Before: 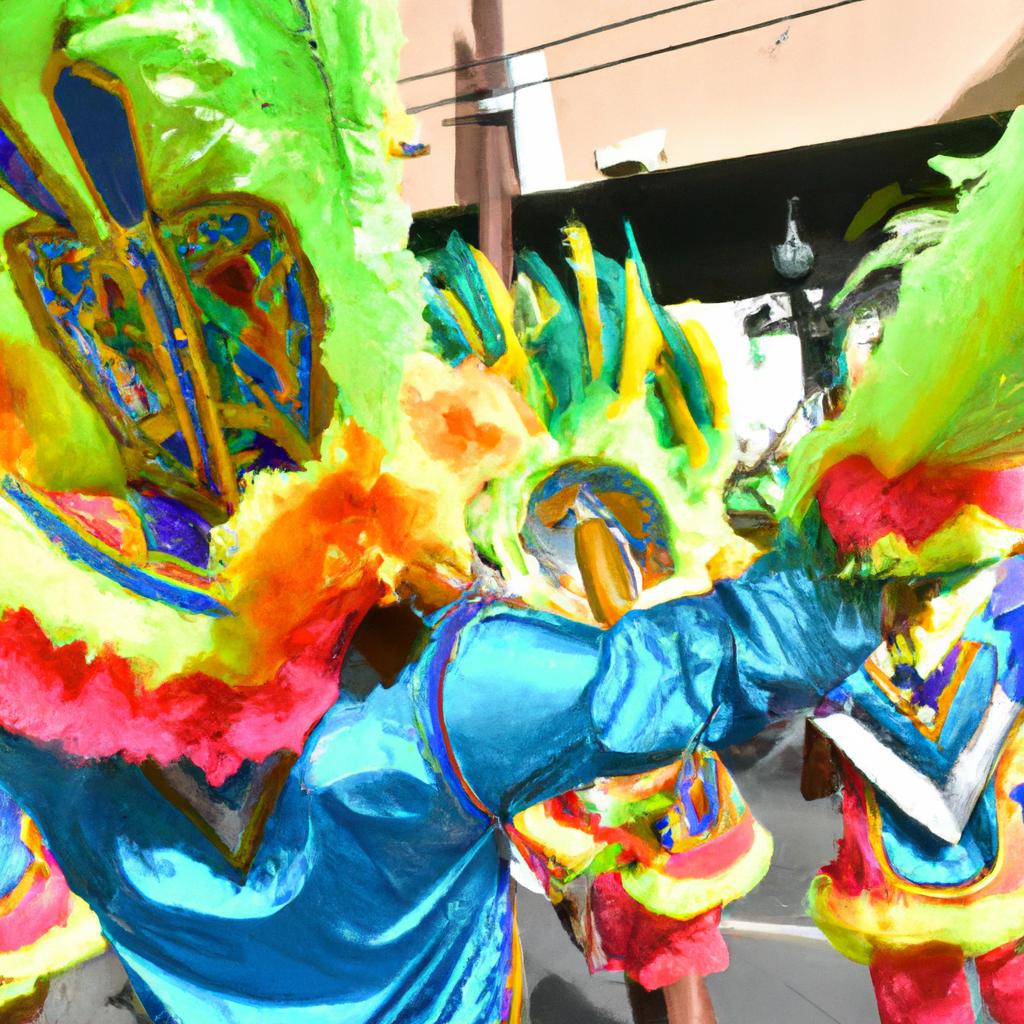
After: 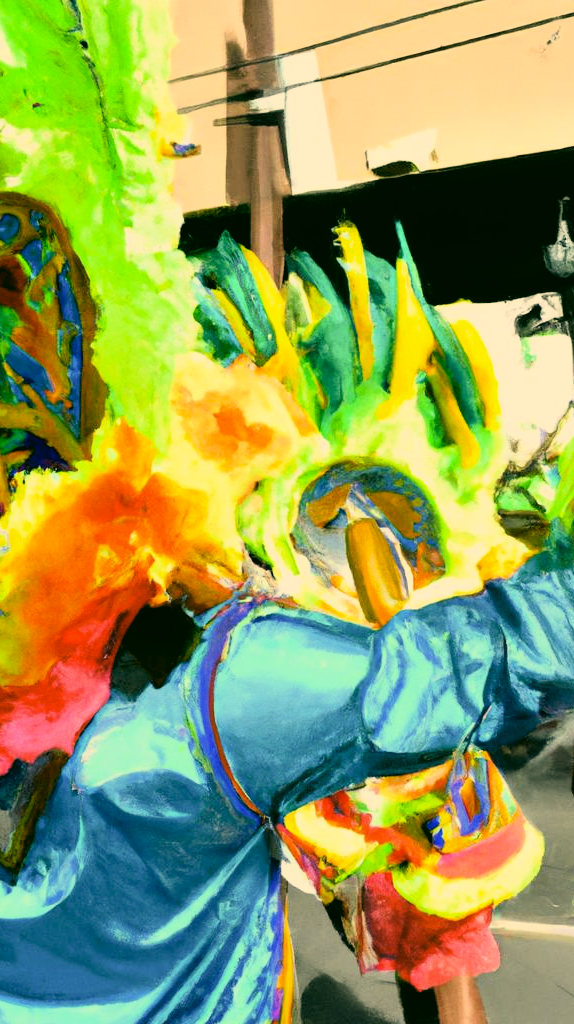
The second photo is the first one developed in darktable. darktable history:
crop and rotate: left 22.372%, right 21.479%
color correction: highlights a* 4.68, highlights b* 24.3, shadows a* -15.88, shadows b* 3.83
filmic rgb: middle gray luminance 9.75%, black relative exposure -8.61 EV, white relative exposure 3.32 EV, target black luminance 0%, hardness 5.2, latitude 44.6%, contrast 1.305, highlights saturation mix 5.07%, shadows ↔ highlights balance 24.97%, color science v6 (2022)
